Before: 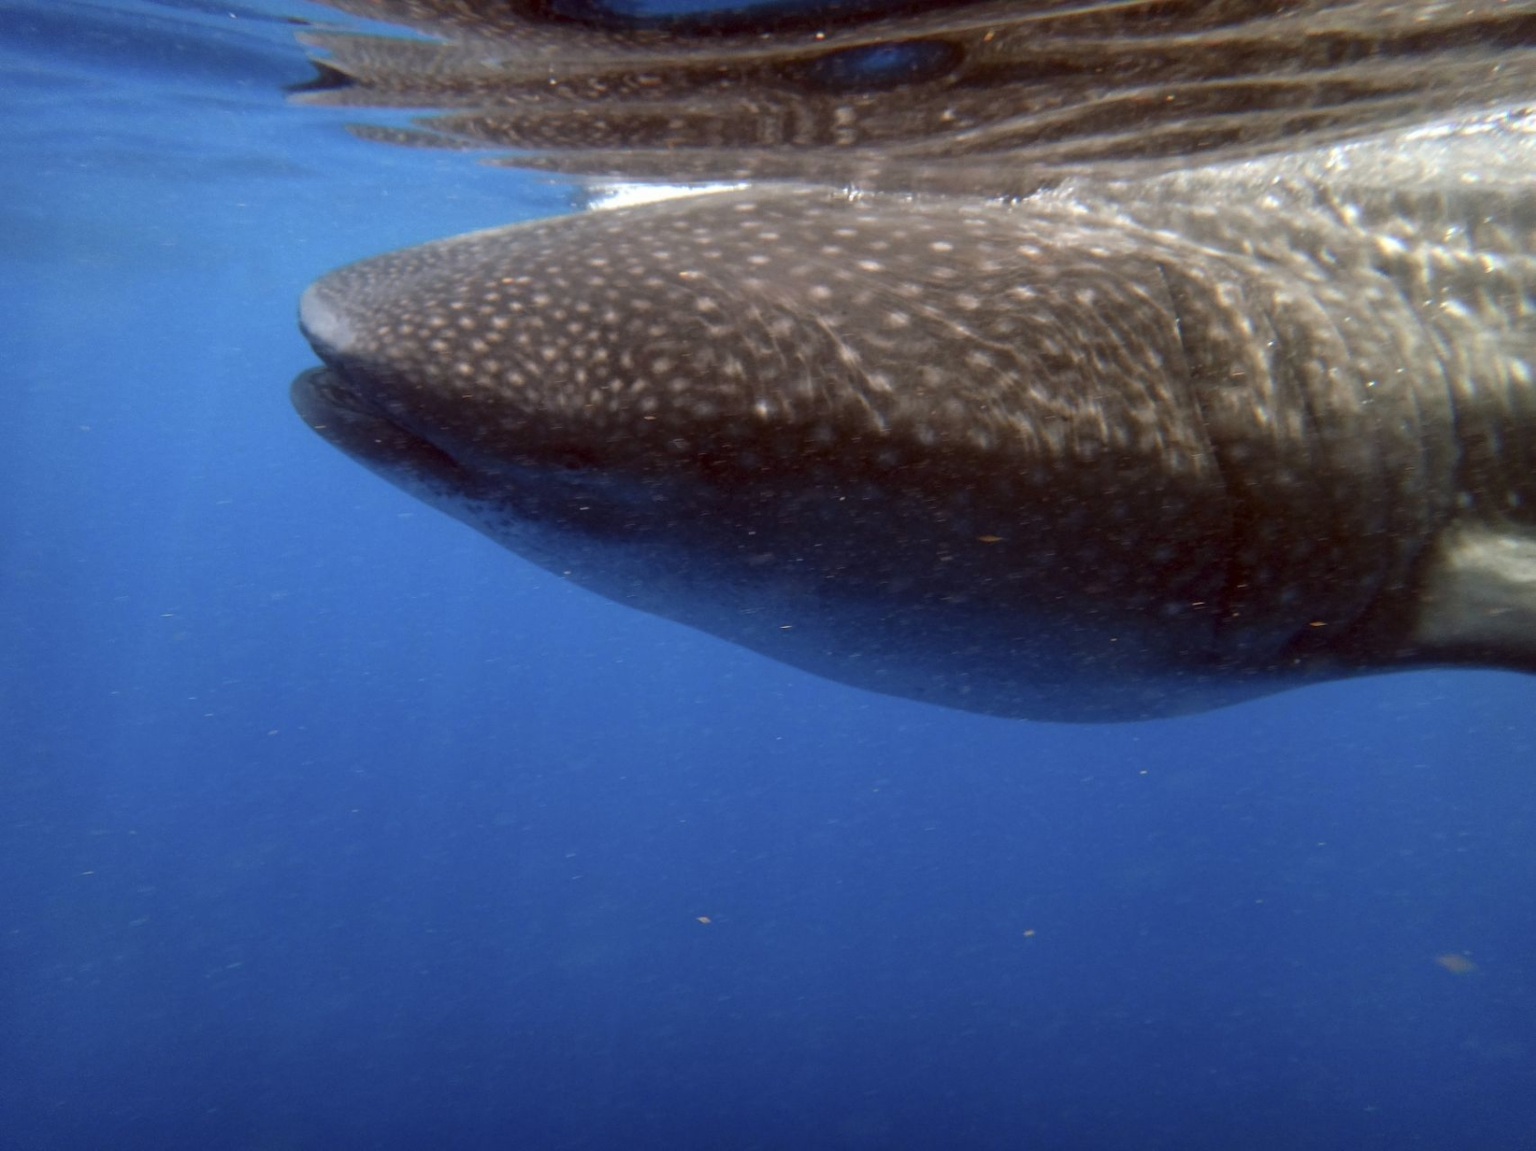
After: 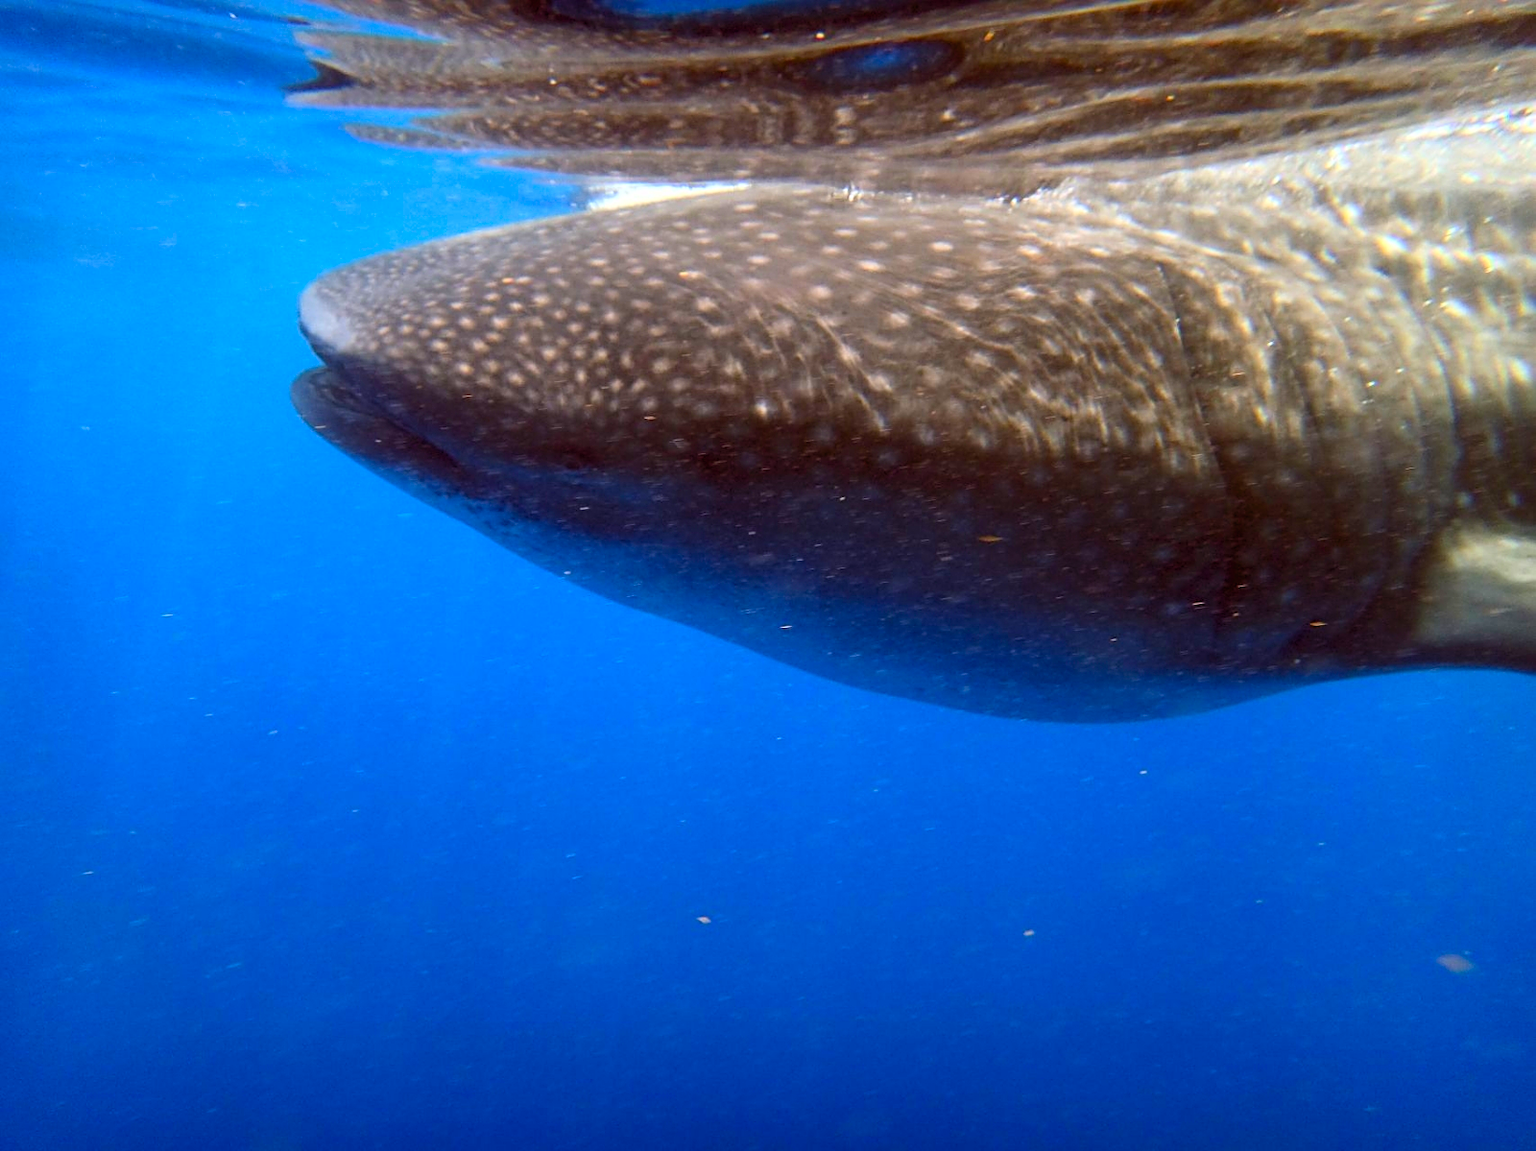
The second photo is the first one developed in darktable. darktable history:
color balance rgb: power › hue 327.62°, linear chroma grading › global chroma 8.751%, perceptual saturation grading › global saturation 29.446%
contrast brightness saturation: contrast 0.196, brightness 0.166, saturation 0.228
sharpen: on, module defaults
